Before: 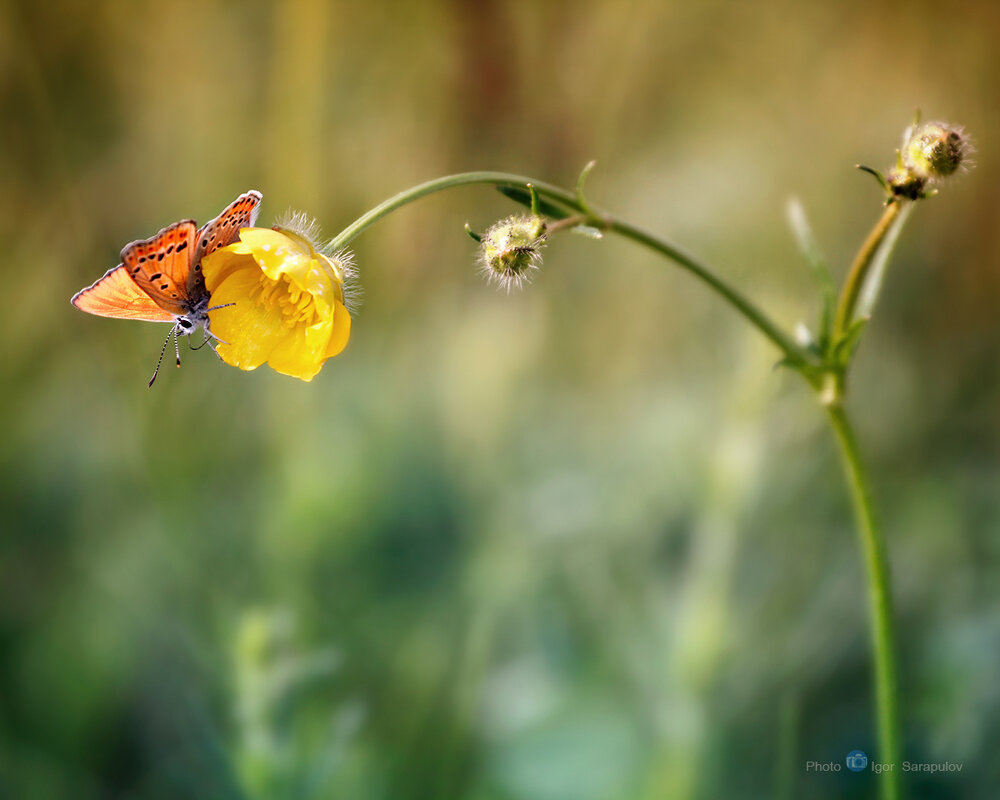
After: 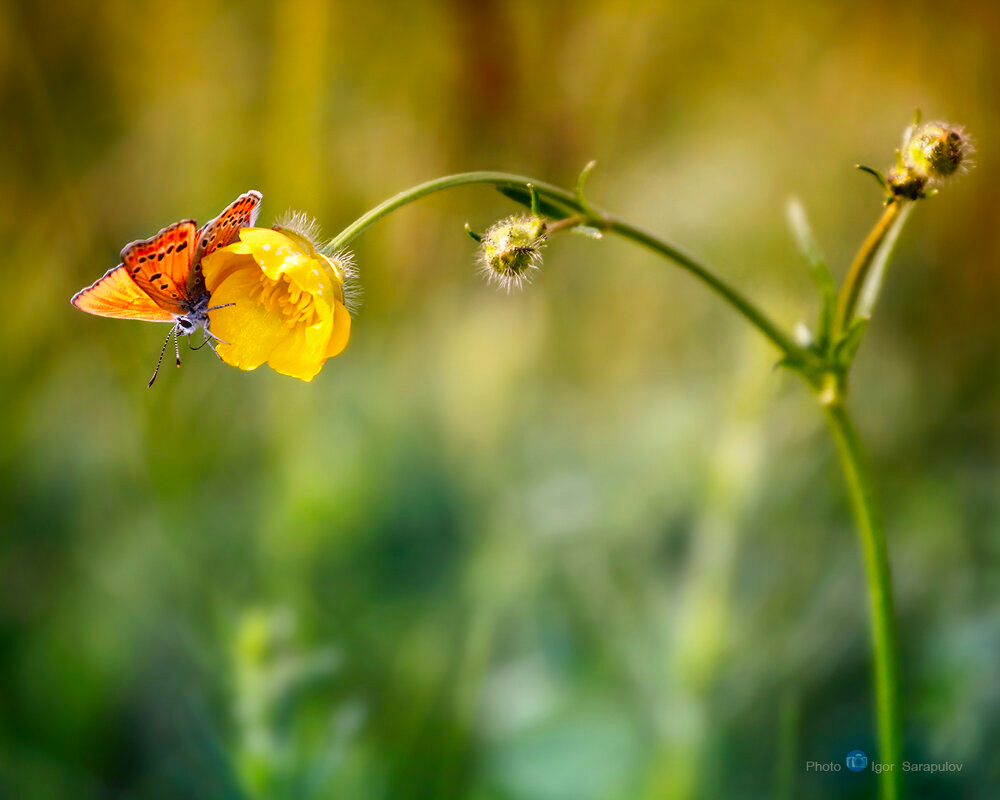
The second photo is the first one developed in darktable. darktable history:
tone equalizer: -7 EV 0.18 EV, -6 EV 0.12 EV, -5 EV 0.08 EV, -4 EV 0.04 EV, -2 EV -0.02 EV, -1 EV -0.04 EV, +0 EV -0.06 EV, luminance estimator HSV value / RGB max
contrast brightness saturation: contrast 0.11, saturation -0.17
color contrast: green-magenta contrast 1.55, blue-yellow contrast 1.83
local contrast: detail 110%
